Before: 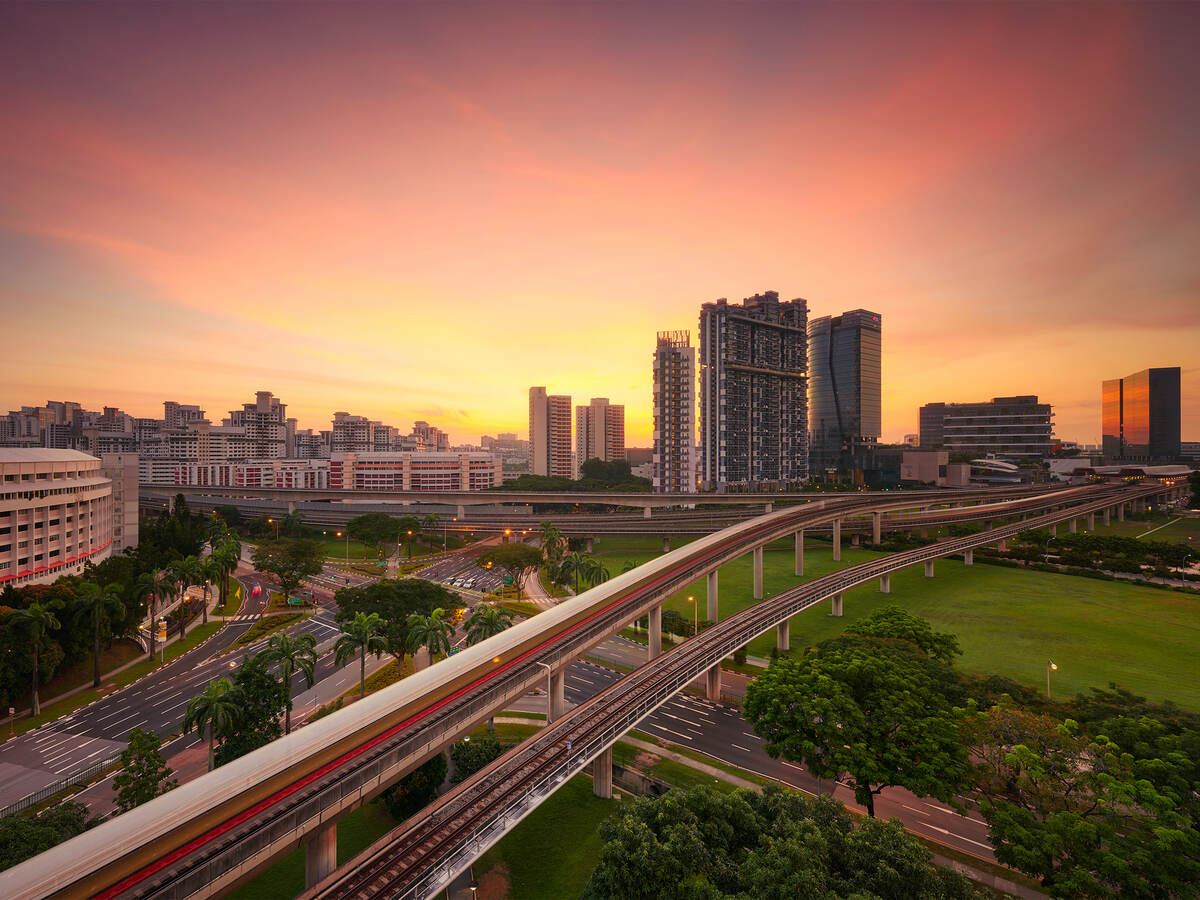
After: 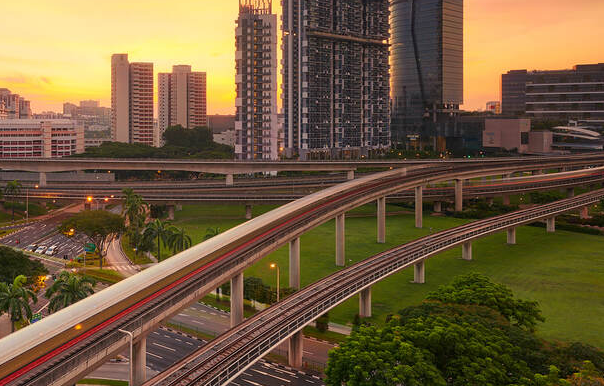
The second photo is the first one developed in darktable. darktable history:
crop: left 34.911%, top 37.074%, right 14.749%, bottom 19.954%
